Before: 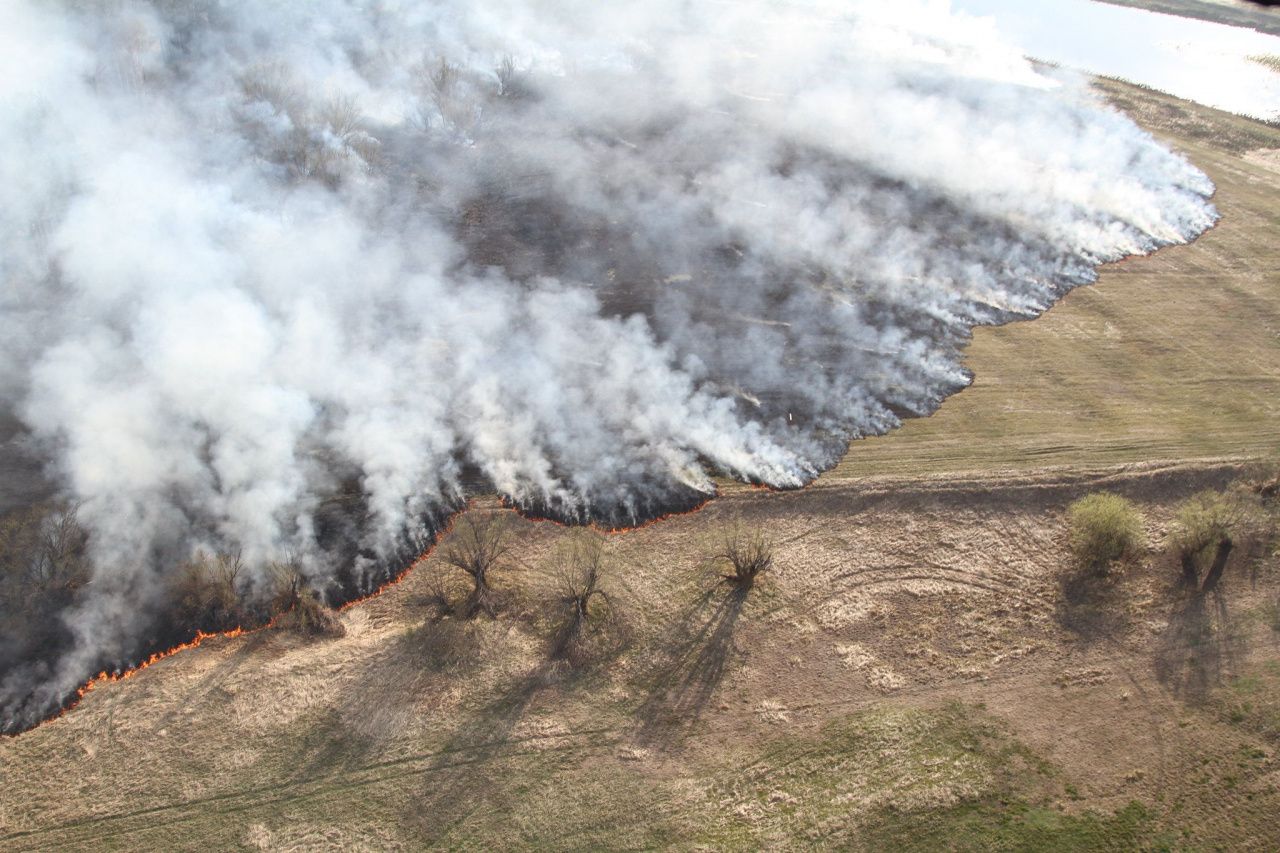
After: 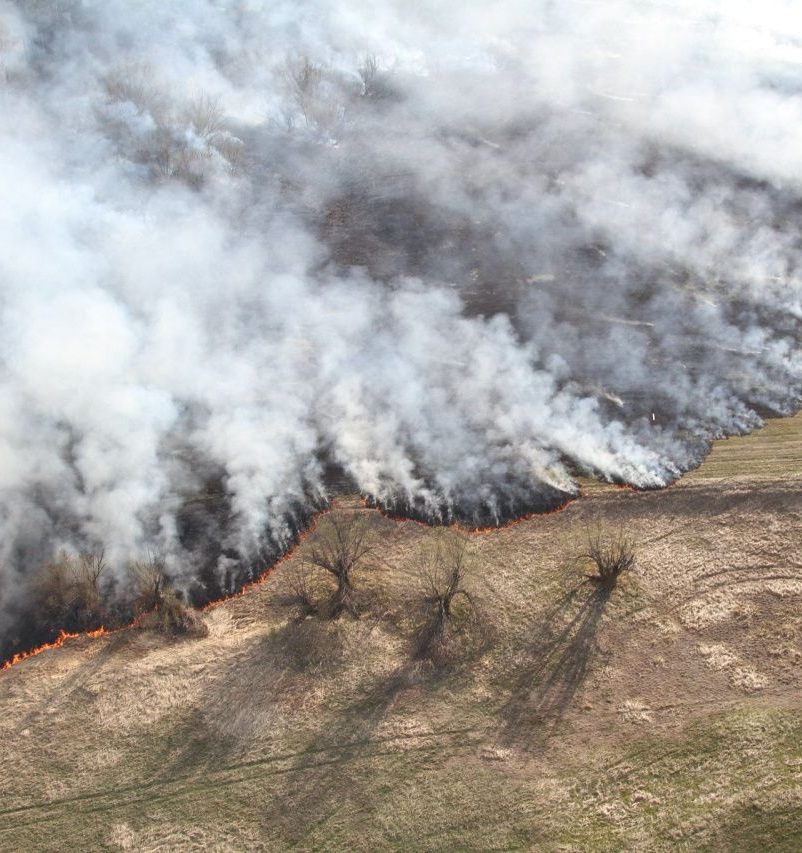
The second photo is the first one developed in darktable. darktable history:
crop: left 10.732%, right 26.536%
